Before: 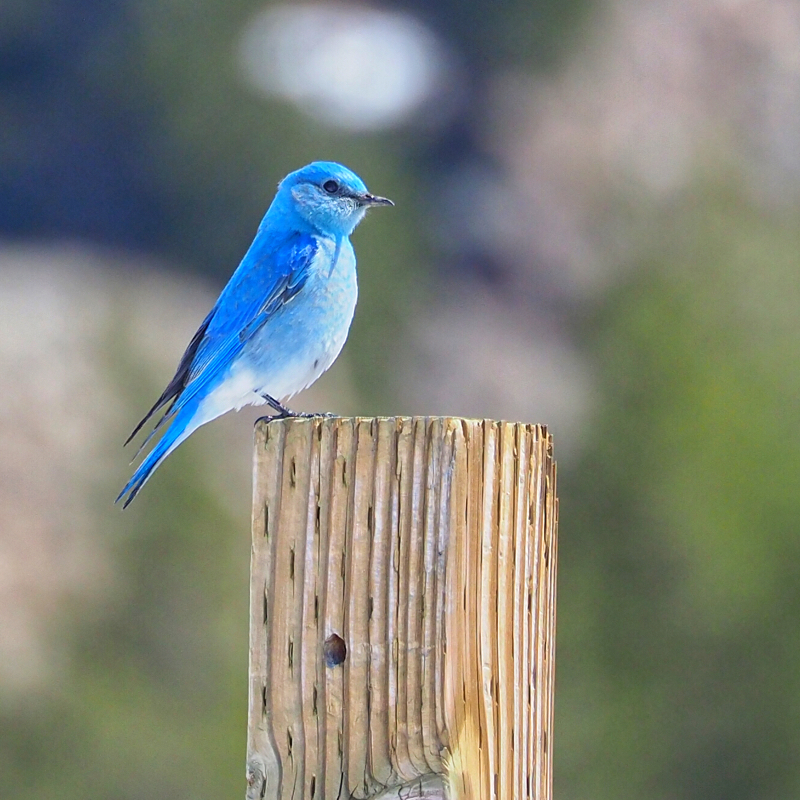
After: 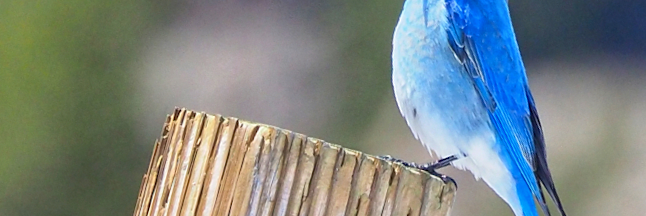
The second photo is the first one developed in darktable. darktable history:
crop and rotate: angle 16.12°, top 30.835%, bottom 35.653%
local contrast: mode bilateral grid, contrast 20, coarseness 50, detail 132%, midtone range 0.2
exposure: exposure -0.048 EV, compensate highlight preservation false
